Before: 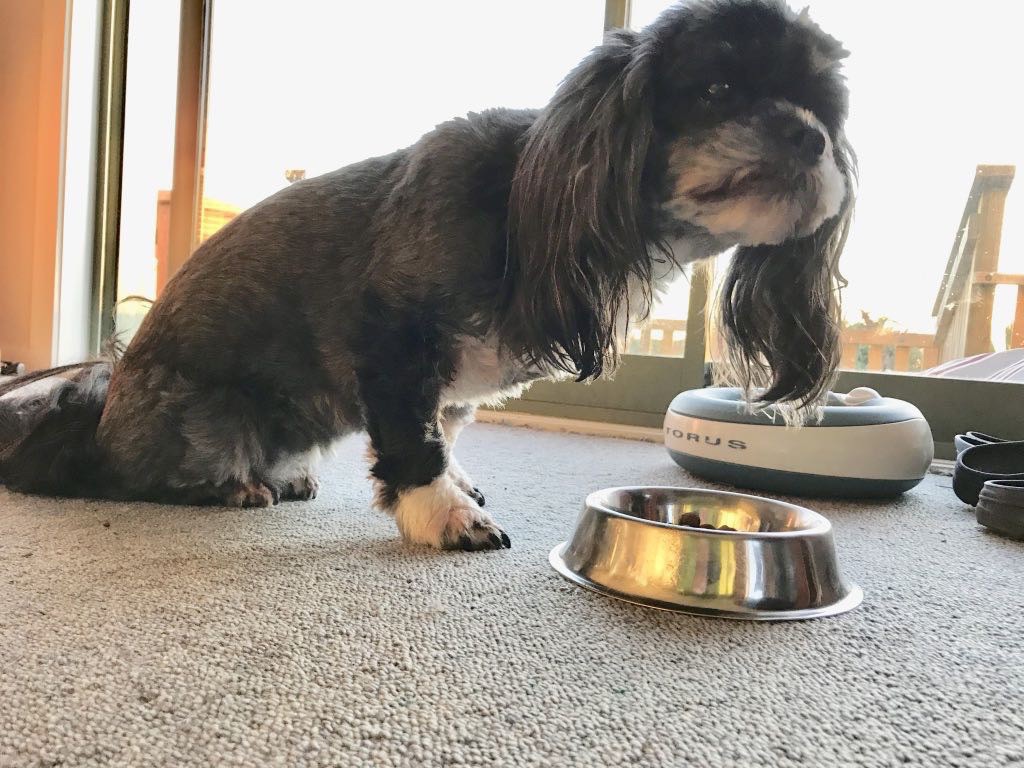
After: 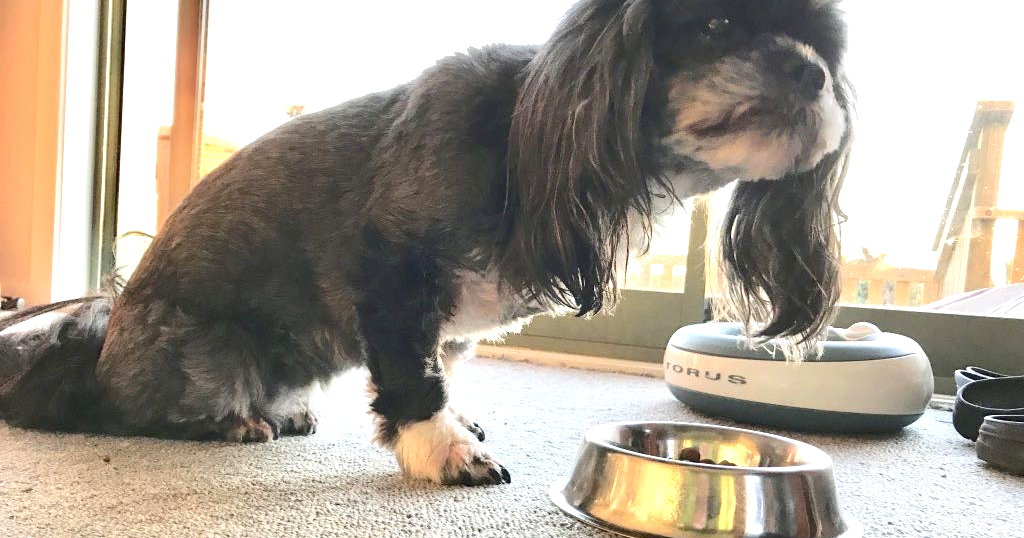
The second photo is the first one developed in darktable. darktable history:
crop and rotate: top 8.5%, bottom 21.414%
exposure: exposure 0.729 EV, compensate highlight preservation false
